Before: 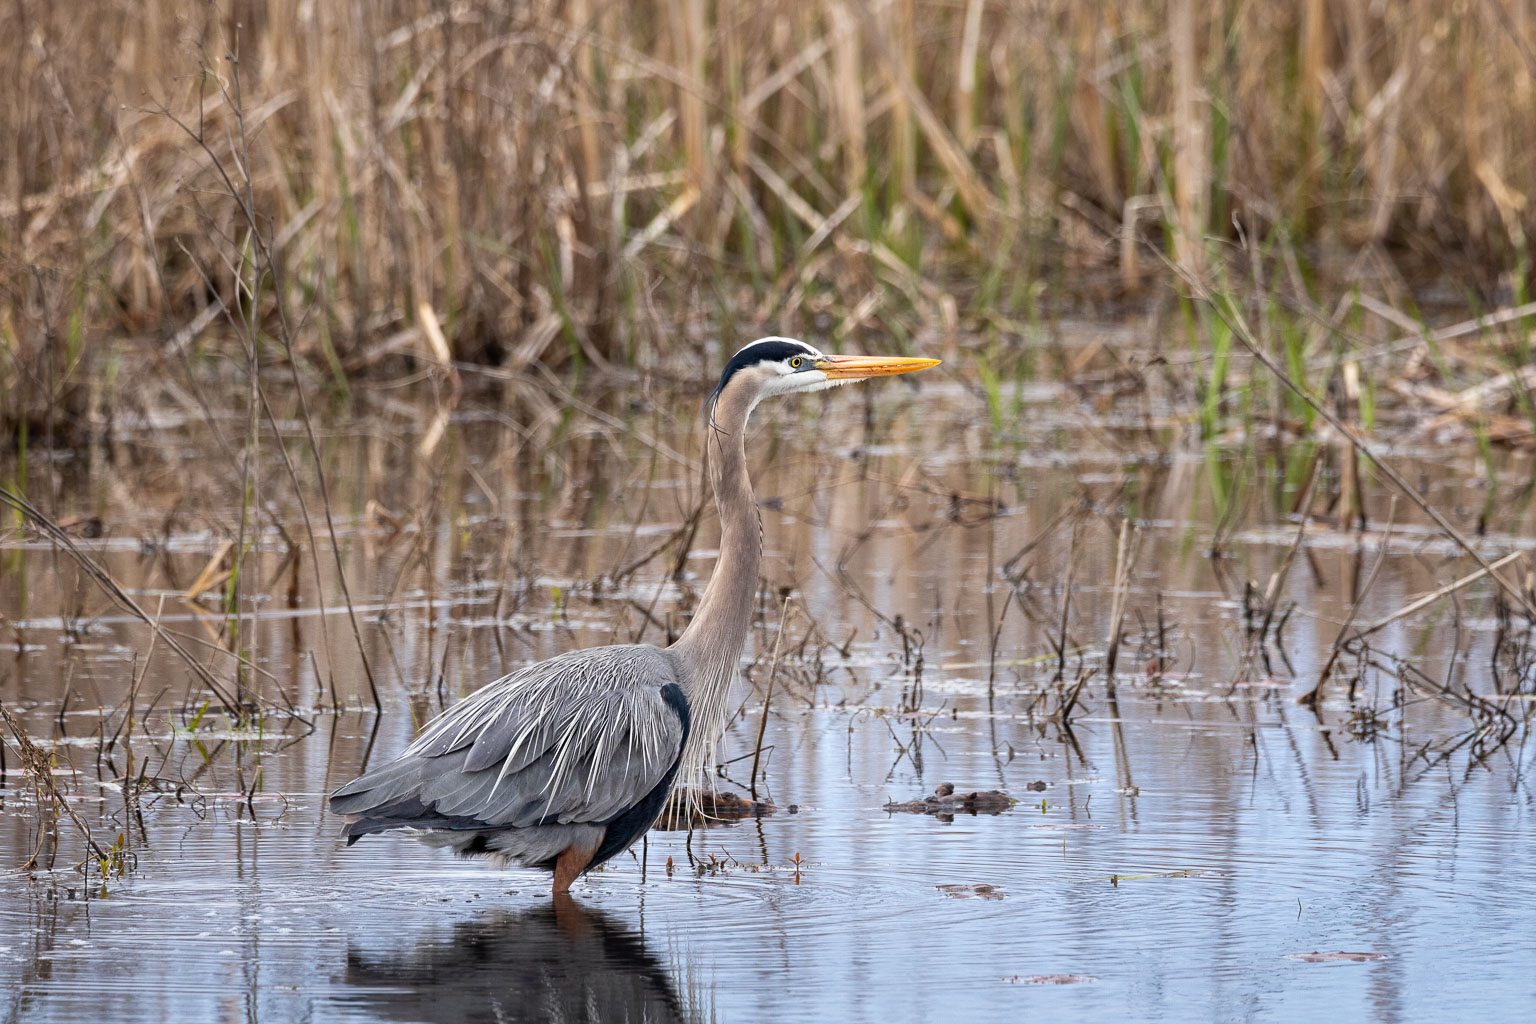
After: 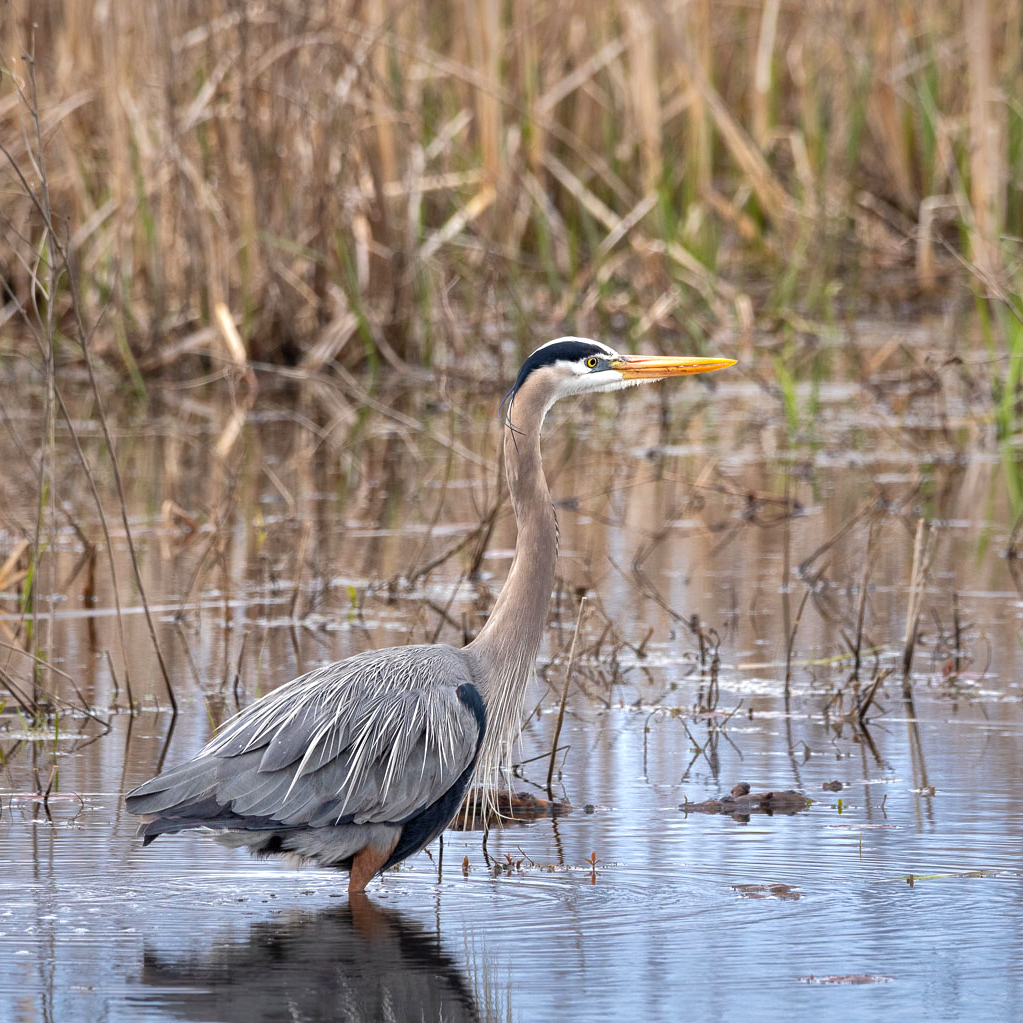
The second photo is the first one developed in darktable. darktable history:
crop and rotate: left 13.342%, right 19.991%
exposure: exposure 0.3 EV, compensate highlight preservation false
shadows and highlights: shadows 40, highlights -60
